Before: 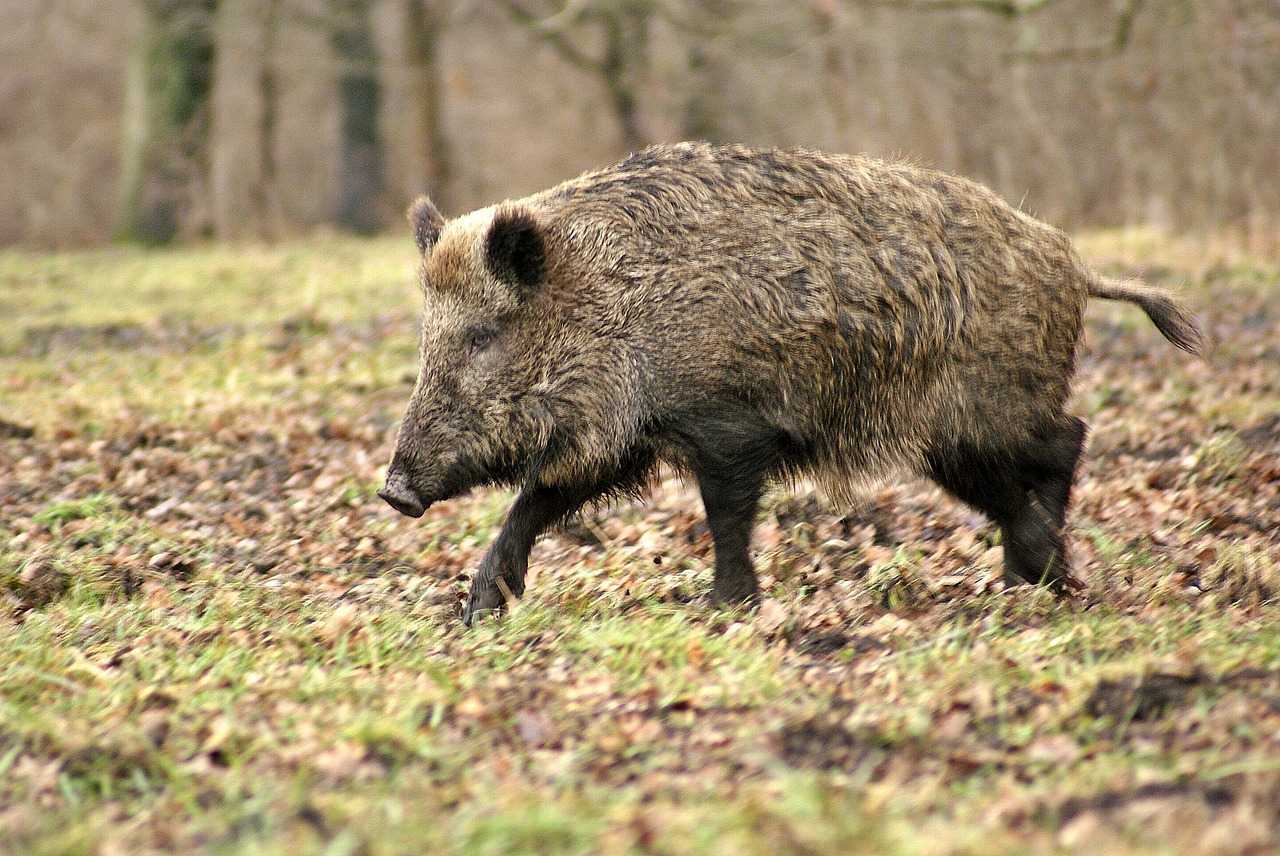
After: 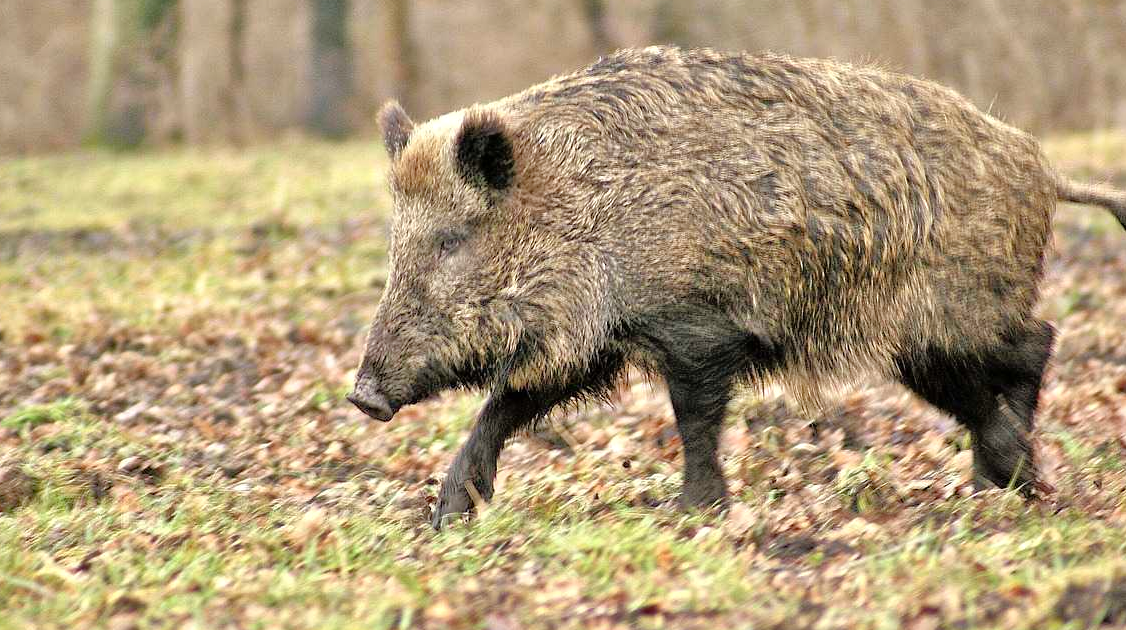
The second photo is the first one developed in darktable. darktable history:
crop and rotate: left 2.425%, top 11.305%, right 9.6%, bottom 15.08%
tone equalizer: -7 EV 0.15 EV, -6 EV 0.6 EV, -5 EV 1.15 EV, -4 EV 1.33 EV, -3 EV 1.15 EV, -2 EV 0.6 EV, -1 EV 0.15 EV, mask exposure compensation -0.5 EV
